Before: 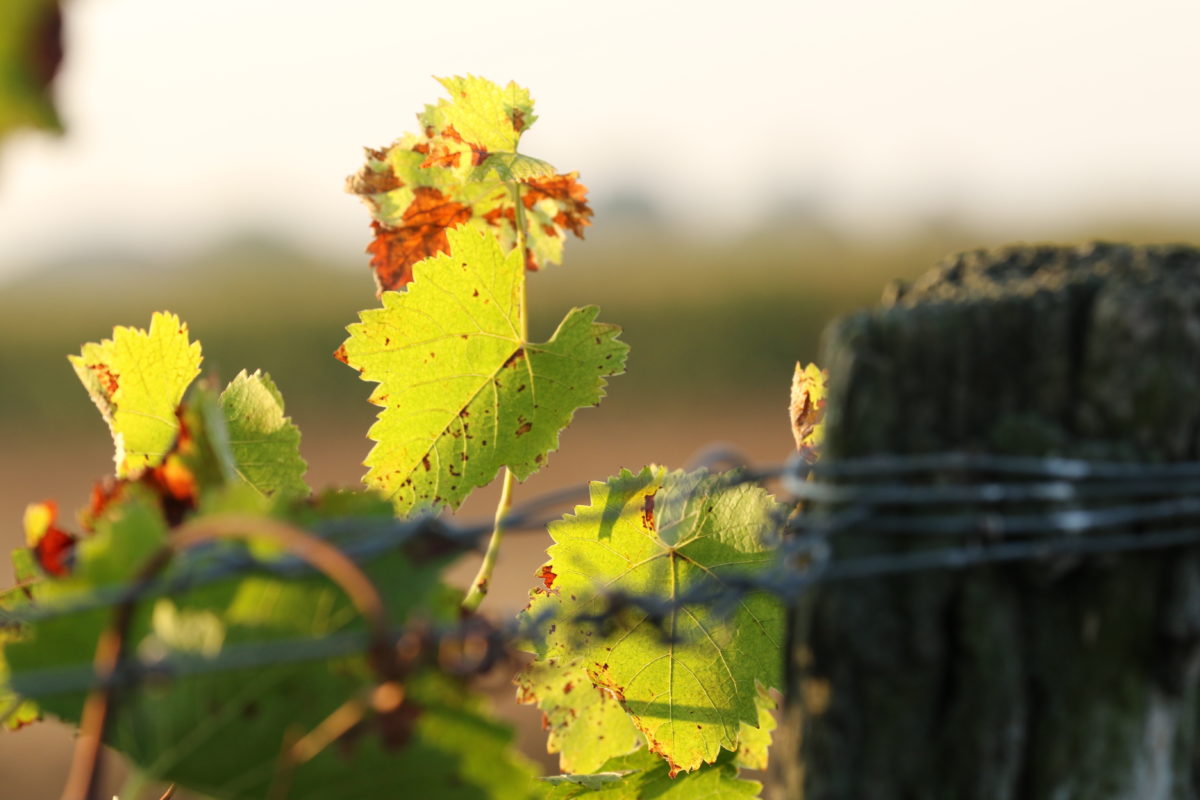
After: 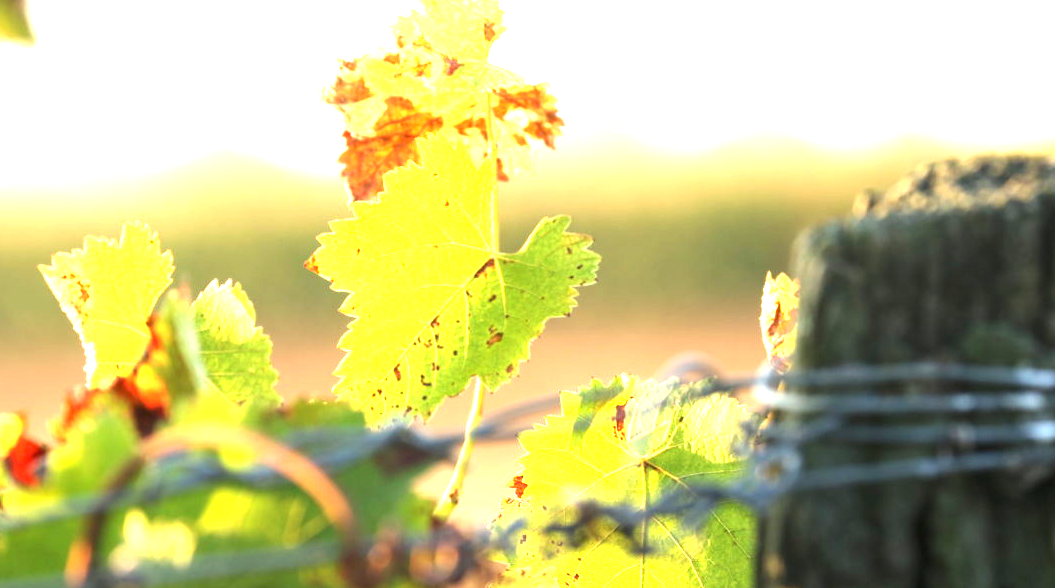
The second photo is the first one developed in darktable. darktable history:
crop and rotate: left 2.425%, top 11.305%, right 9.6%, bottom 15.08%
exposure: black level correction 0, exposure 1.9 EV, compensate highlight preservation false
white balance: emerald 1
